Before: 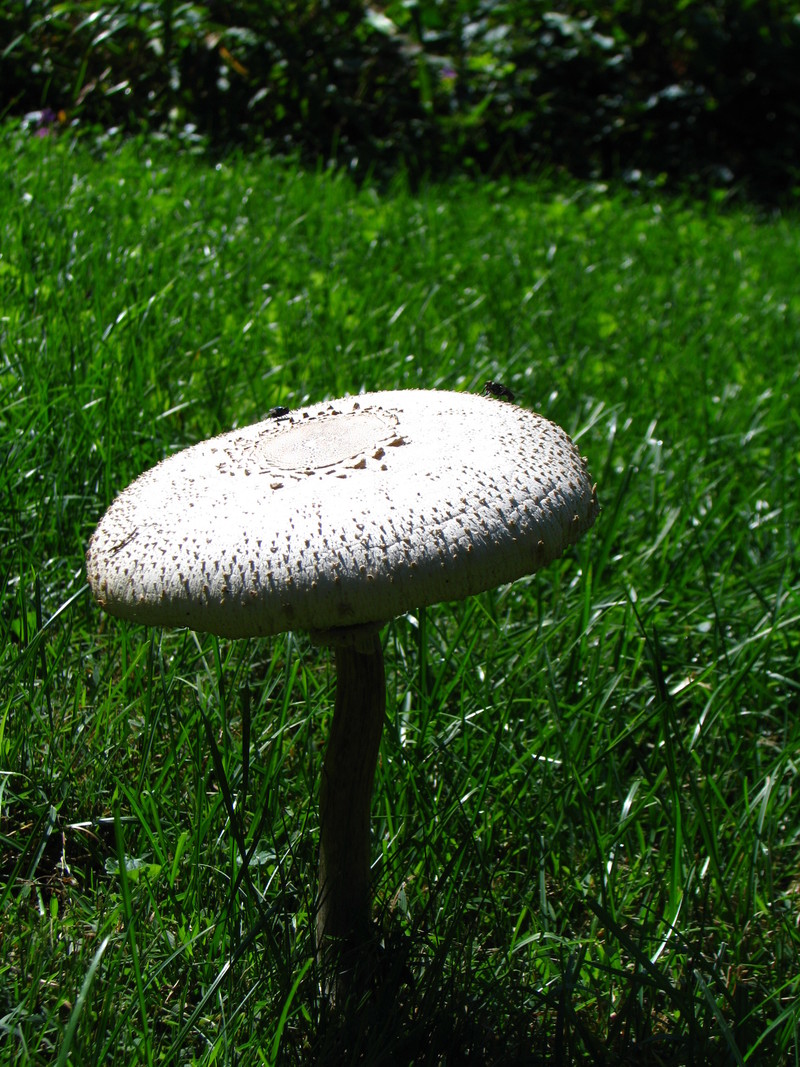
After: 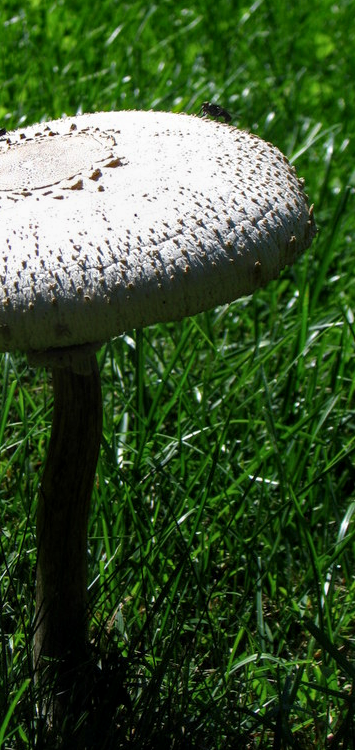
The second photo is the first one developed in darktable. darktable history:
haze removal: compatibility mode true, adaptive false
crop: left 35.432%, top 26.233%, right 20.145%, bottom 3.432%
local contrast: on, module defaults
